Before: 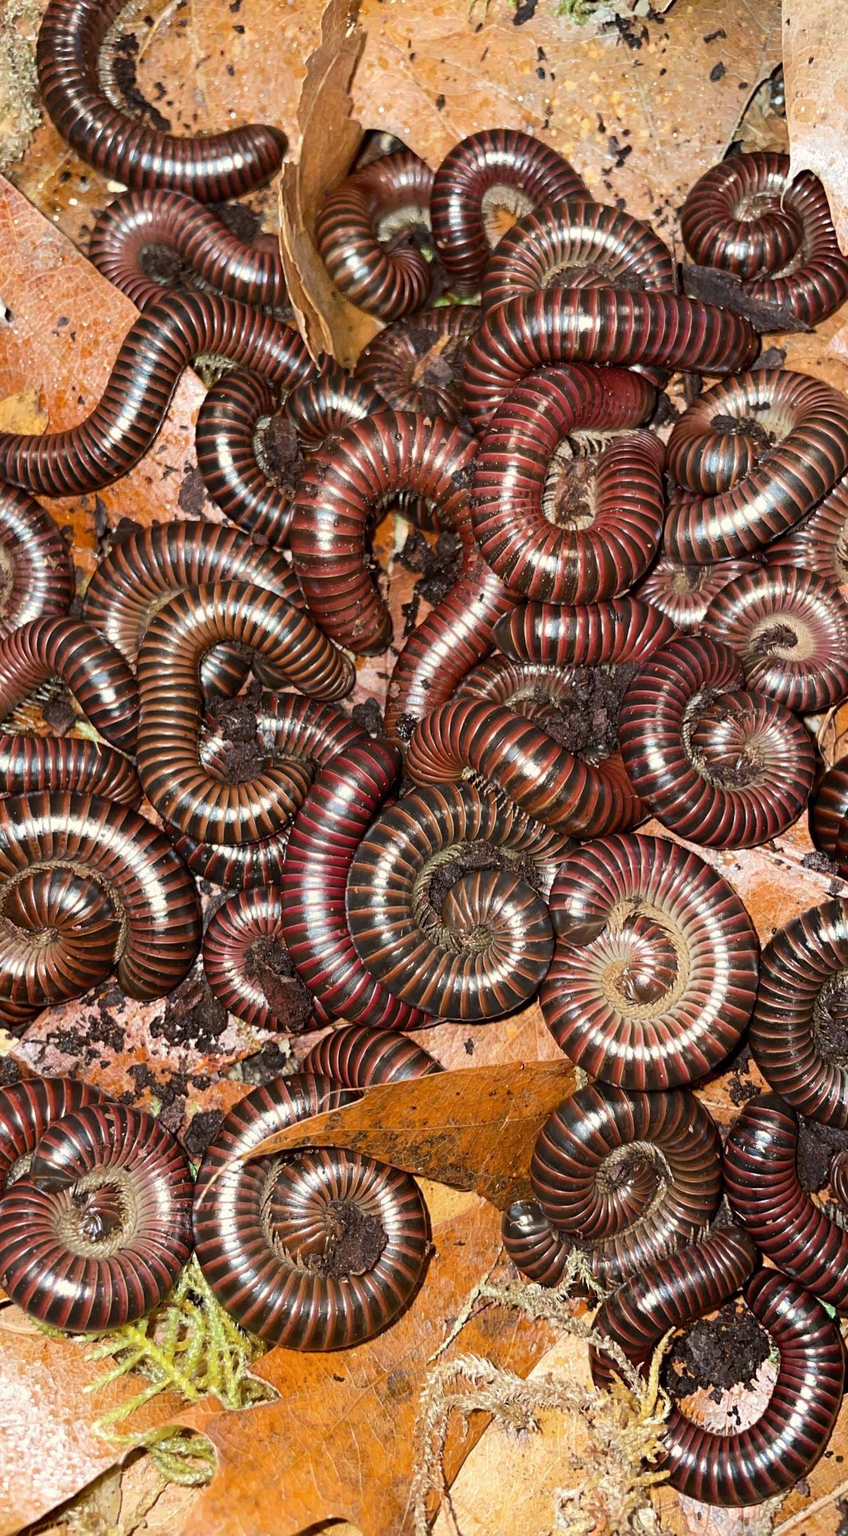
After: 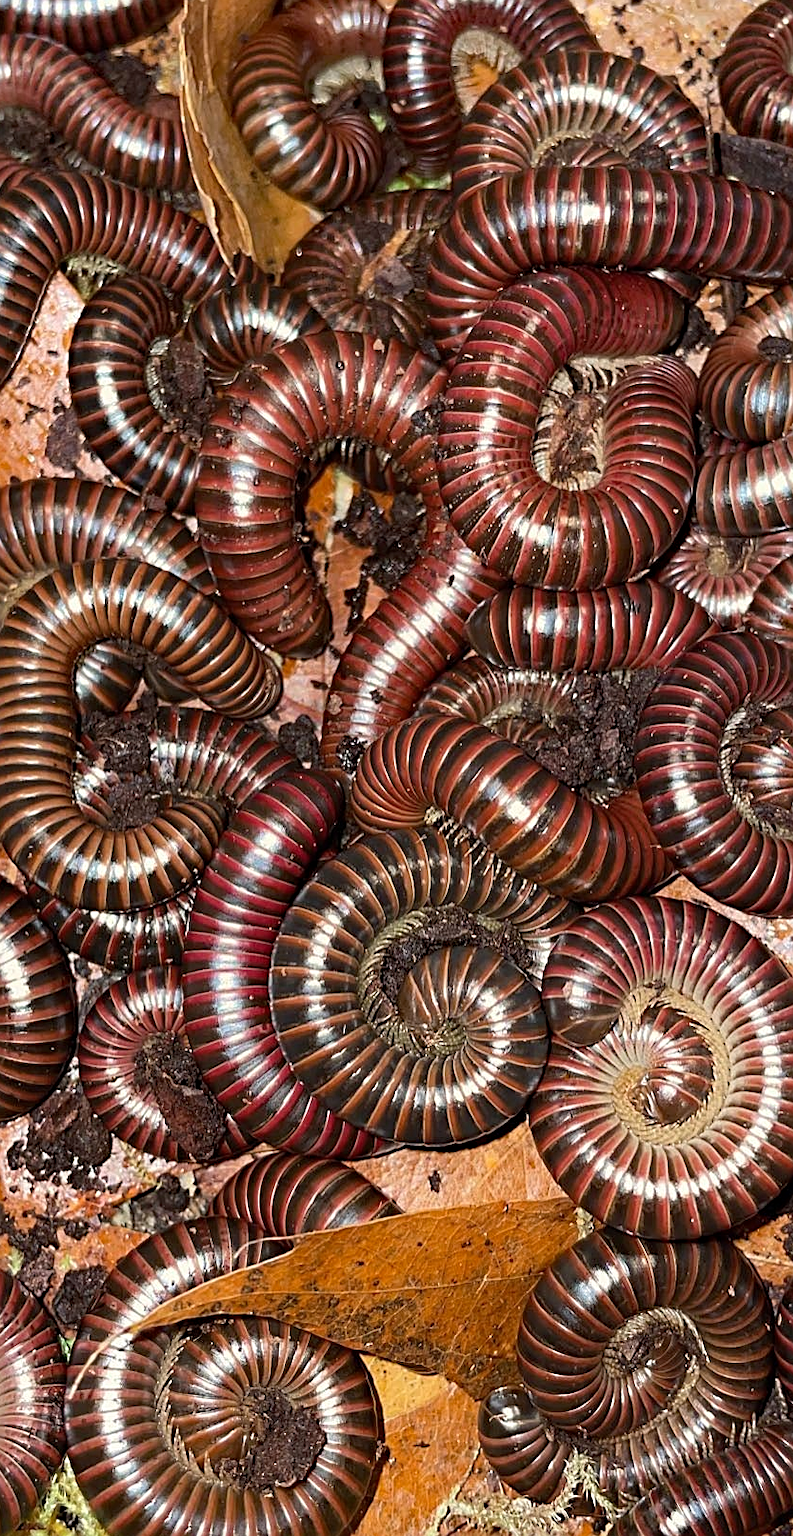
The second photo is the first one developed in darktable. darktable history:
haze removal: strength 0.29, distance 0.25, compatibility mode true, adaptive false
sharpen: on, module defaults
crop and rotate: left 17.046%, top 10.659%, right 12.989%, bottom 14.553%
